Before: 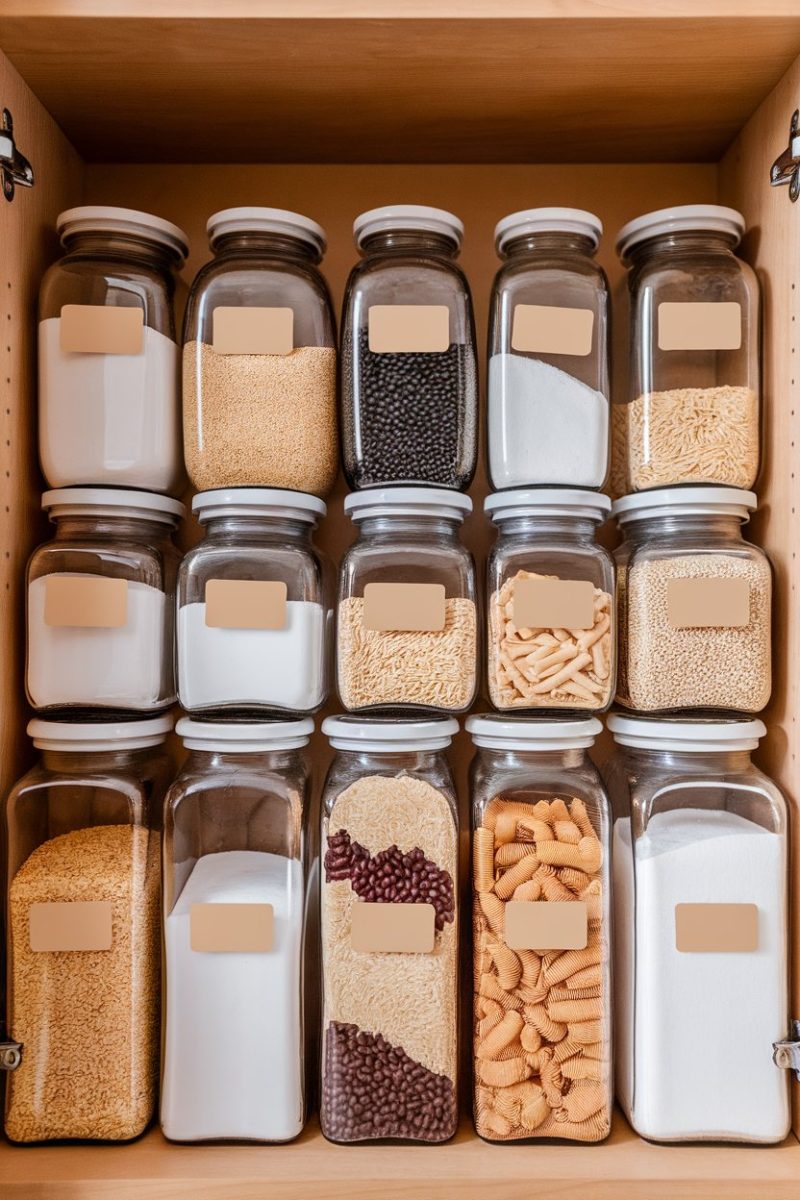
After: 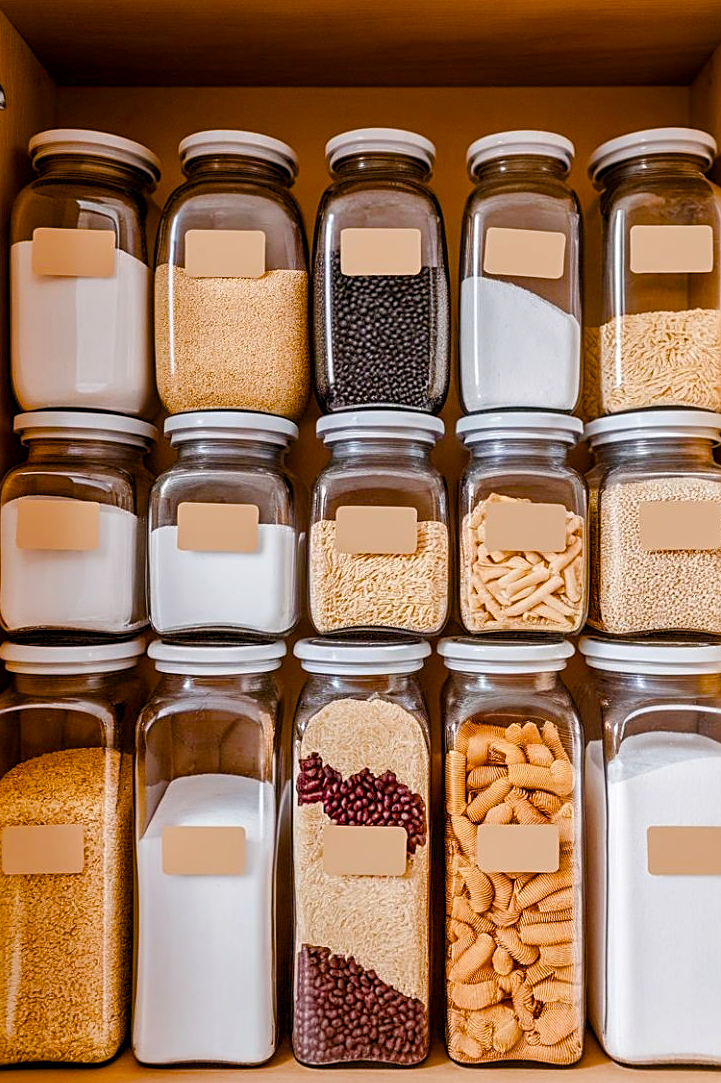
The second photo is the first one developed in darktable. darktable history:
crop: left 3.587%, top 6.443%, right 6.264%, bottom 3.286%
color balance rgb: highlights gain › chroma 0.106%, highlights gain › hue 331.64°, perceptual saturation grading › global saturation 55.012%, perceptual saturation grading › highlights -50.474%, perceptual saturation grading › mid-tones 40.59%, perceptual saturation grading › shadows 30.572%
local contrast: mode bilateral grid, contrast 11, coarseness 26, detail 112%, midtone range 0.2
sharpen: on, module defaults
